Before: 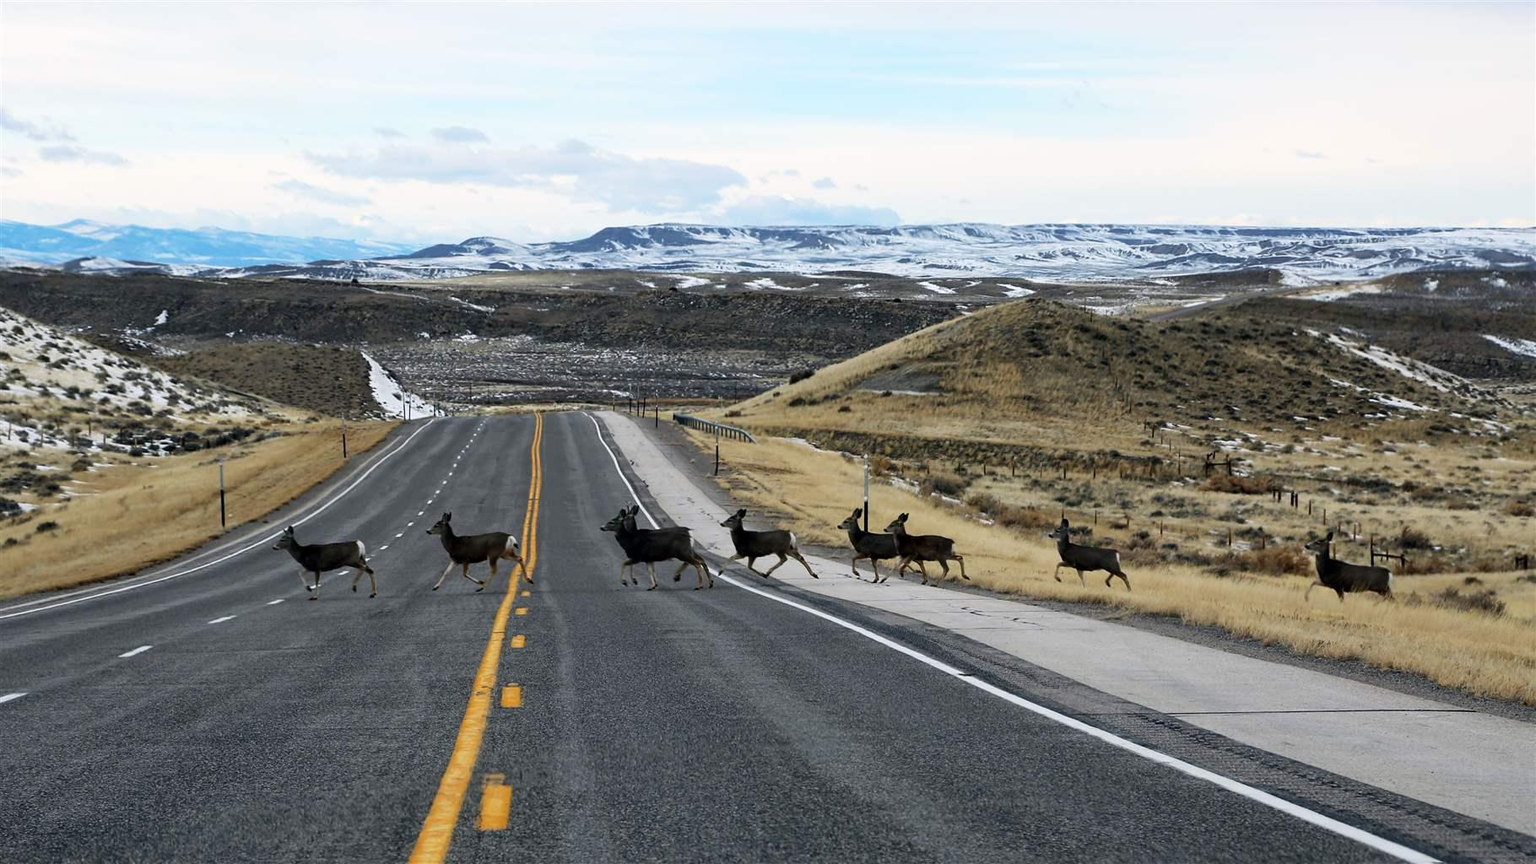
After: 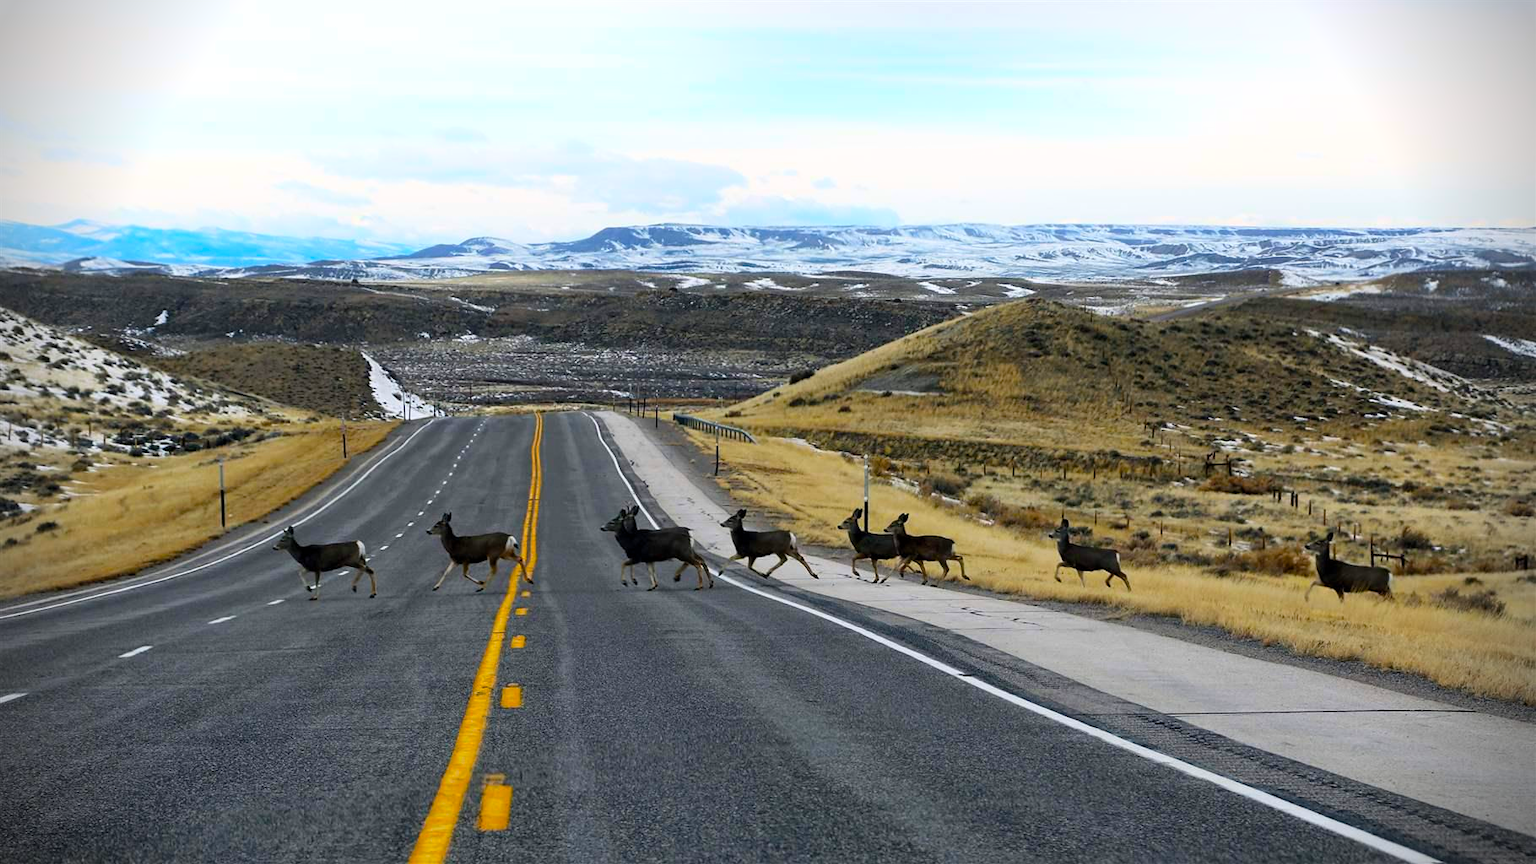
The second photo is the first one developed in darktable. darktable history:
color balance rgb: linear chroma grading › global chroma 15%, perceptual saturation grading › global saturation 30%
vignetting: fall-off start 88.03%, fall-off radius 24.9%
bloom: size 13.65%, threshold 98.39%, strength 4.82%
